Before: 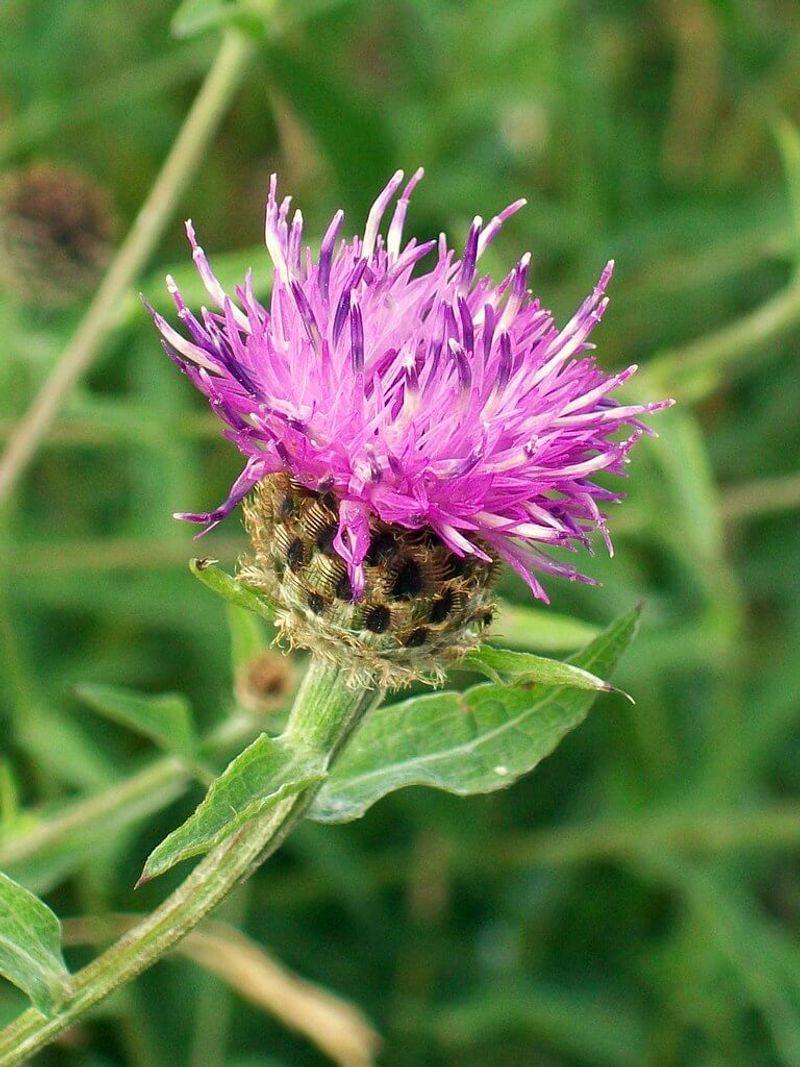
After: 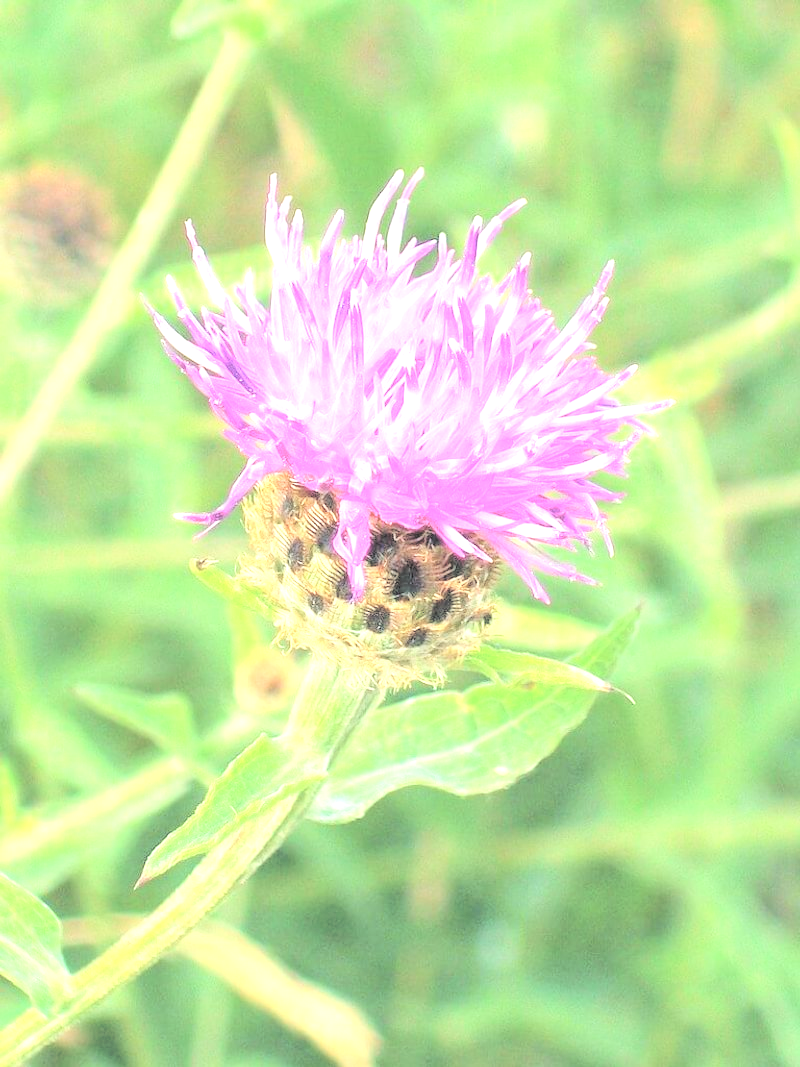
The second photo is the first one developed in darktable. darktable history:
levels: levels [0, 0.43, 0.859]
contrast brightness saturation: brightness 0.982
